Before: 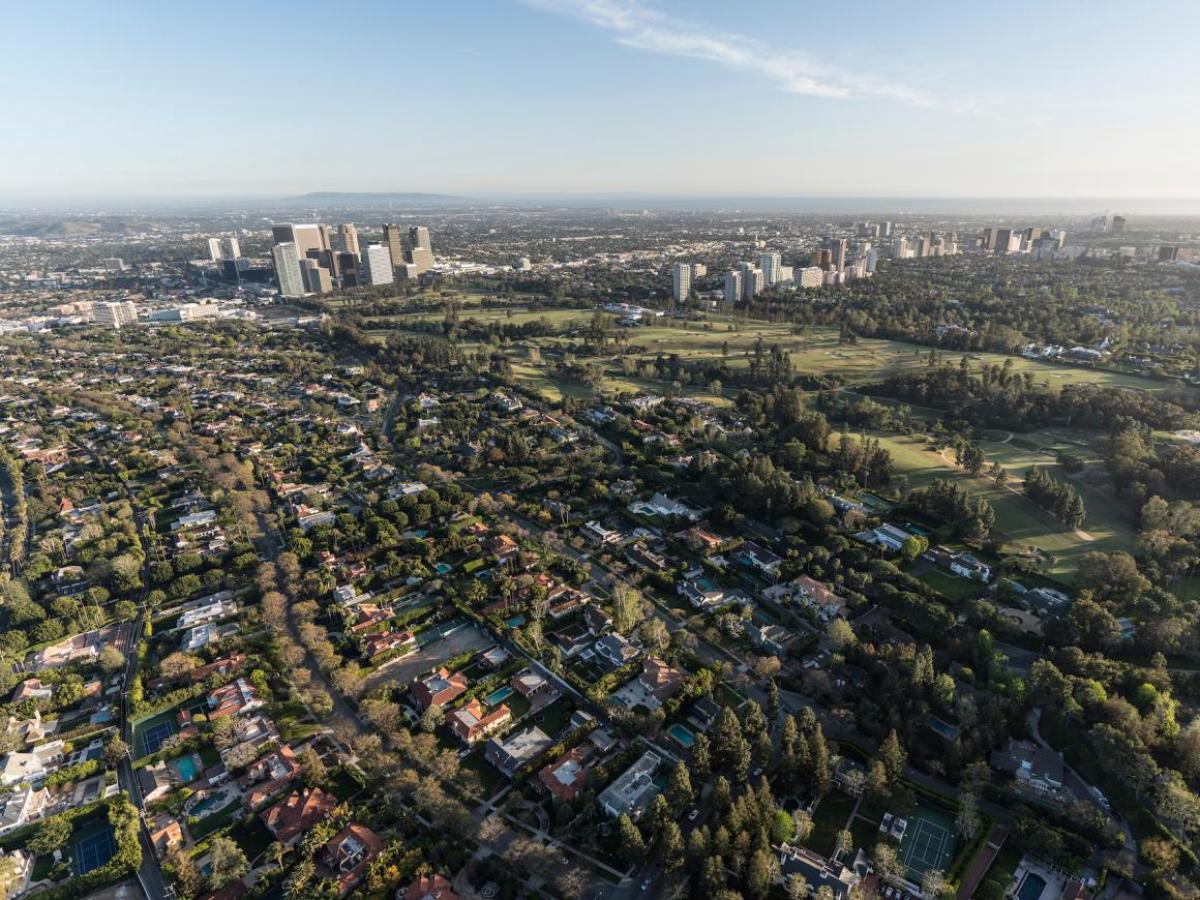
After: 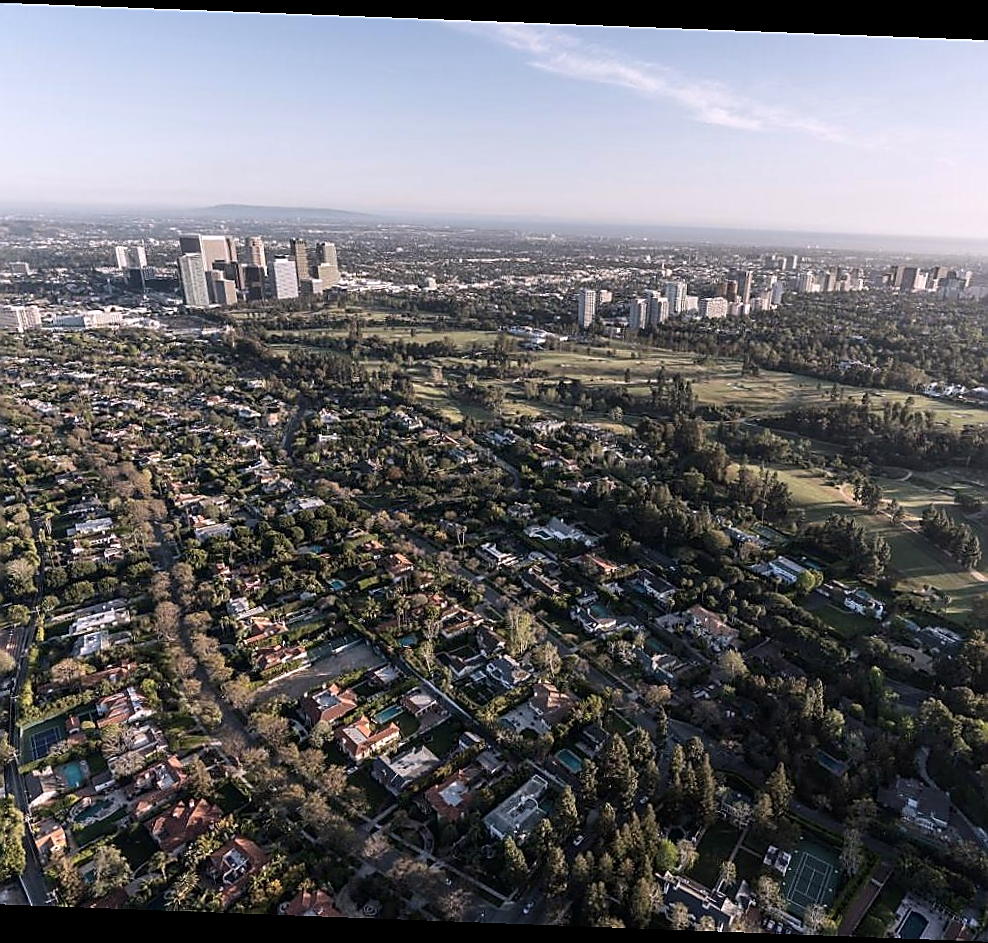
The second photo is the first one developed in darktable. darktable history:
white balance: red 1.05, blue 1.072
exposure: compensate highlight preservation false
sharpen: radius 1.4, amount 1.25, threshold 0.7
contrast brightness saturation: contrast 0.06, brightness -0.01, saturation -0.23
rotate and perspective: rotation 2.17°, automatic cropping off
crop and rotate: left 9.597%, right 10.195%
